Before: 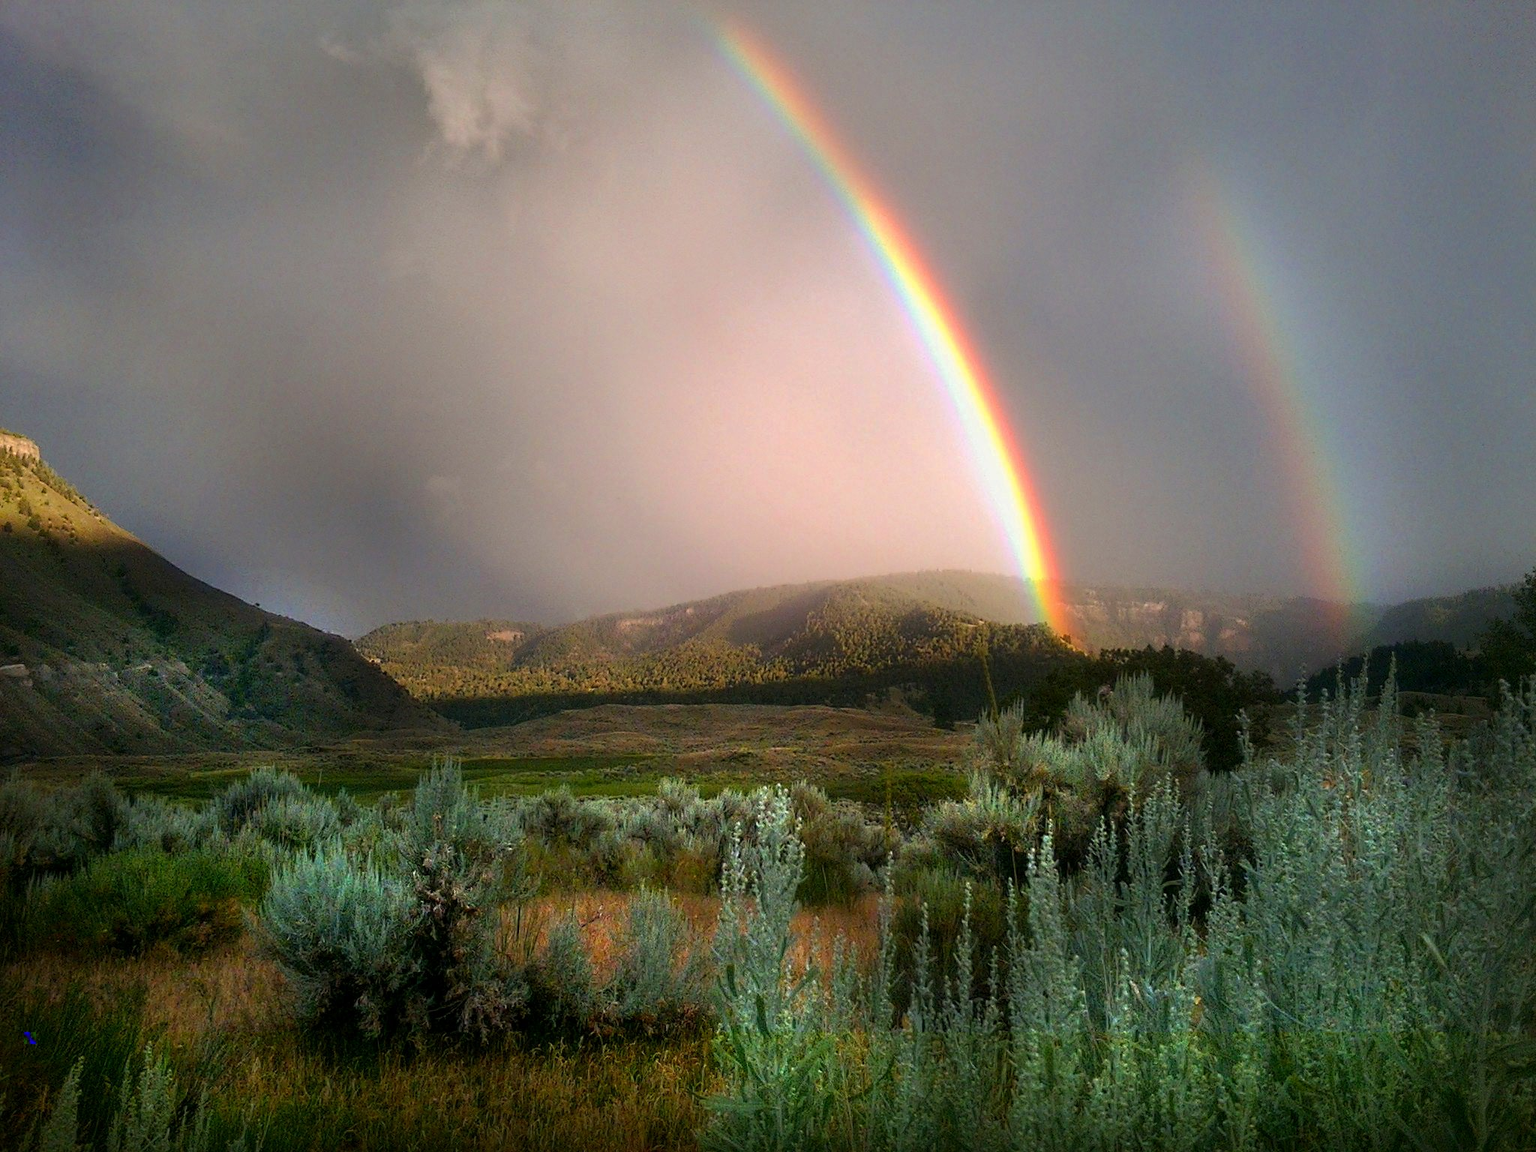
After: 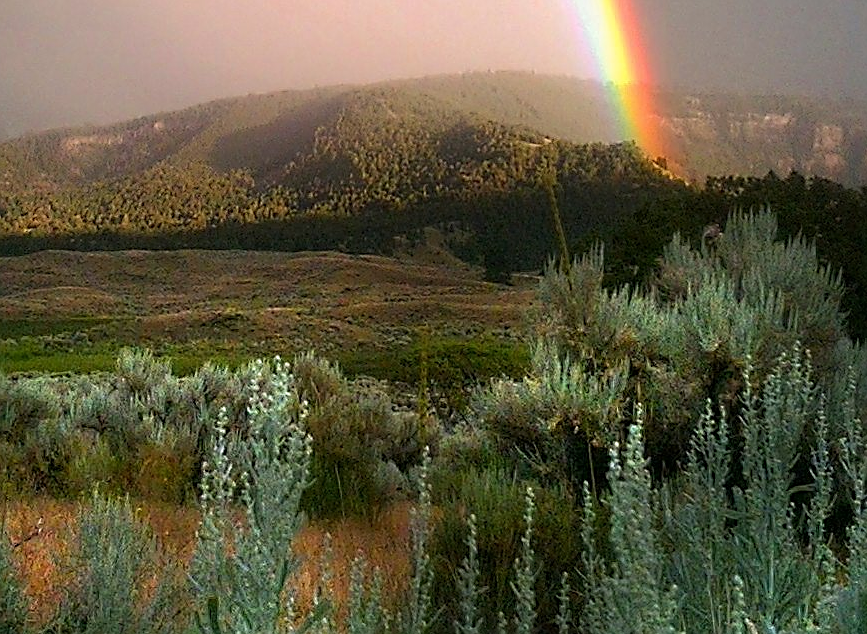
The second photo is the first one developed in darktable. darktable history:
sharpen: on, module defaults
crop: left 37.163%, top 44.916%, right 20.496%, bottom 13.79%
